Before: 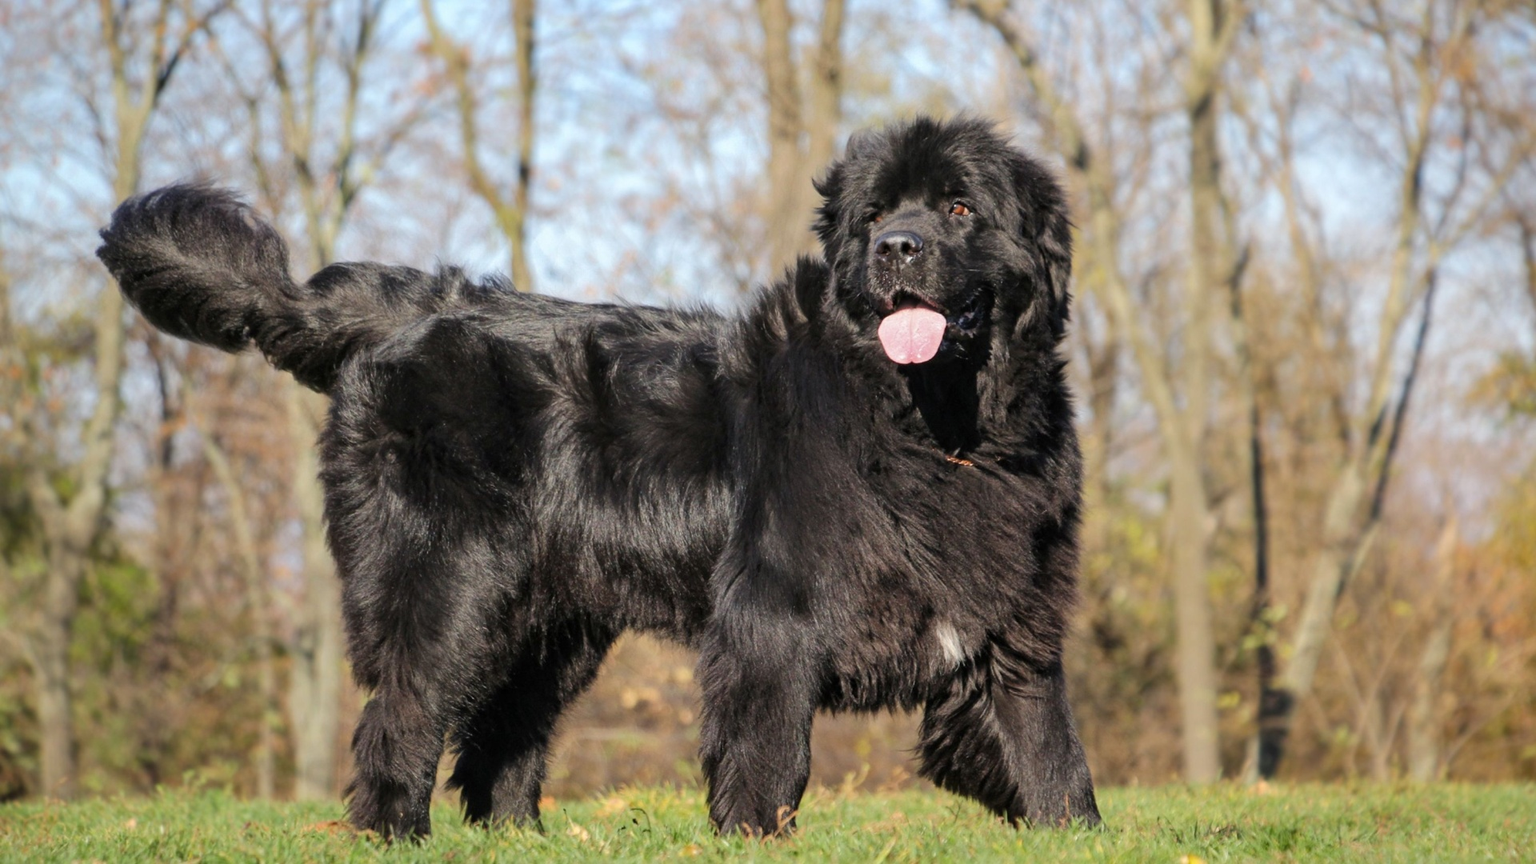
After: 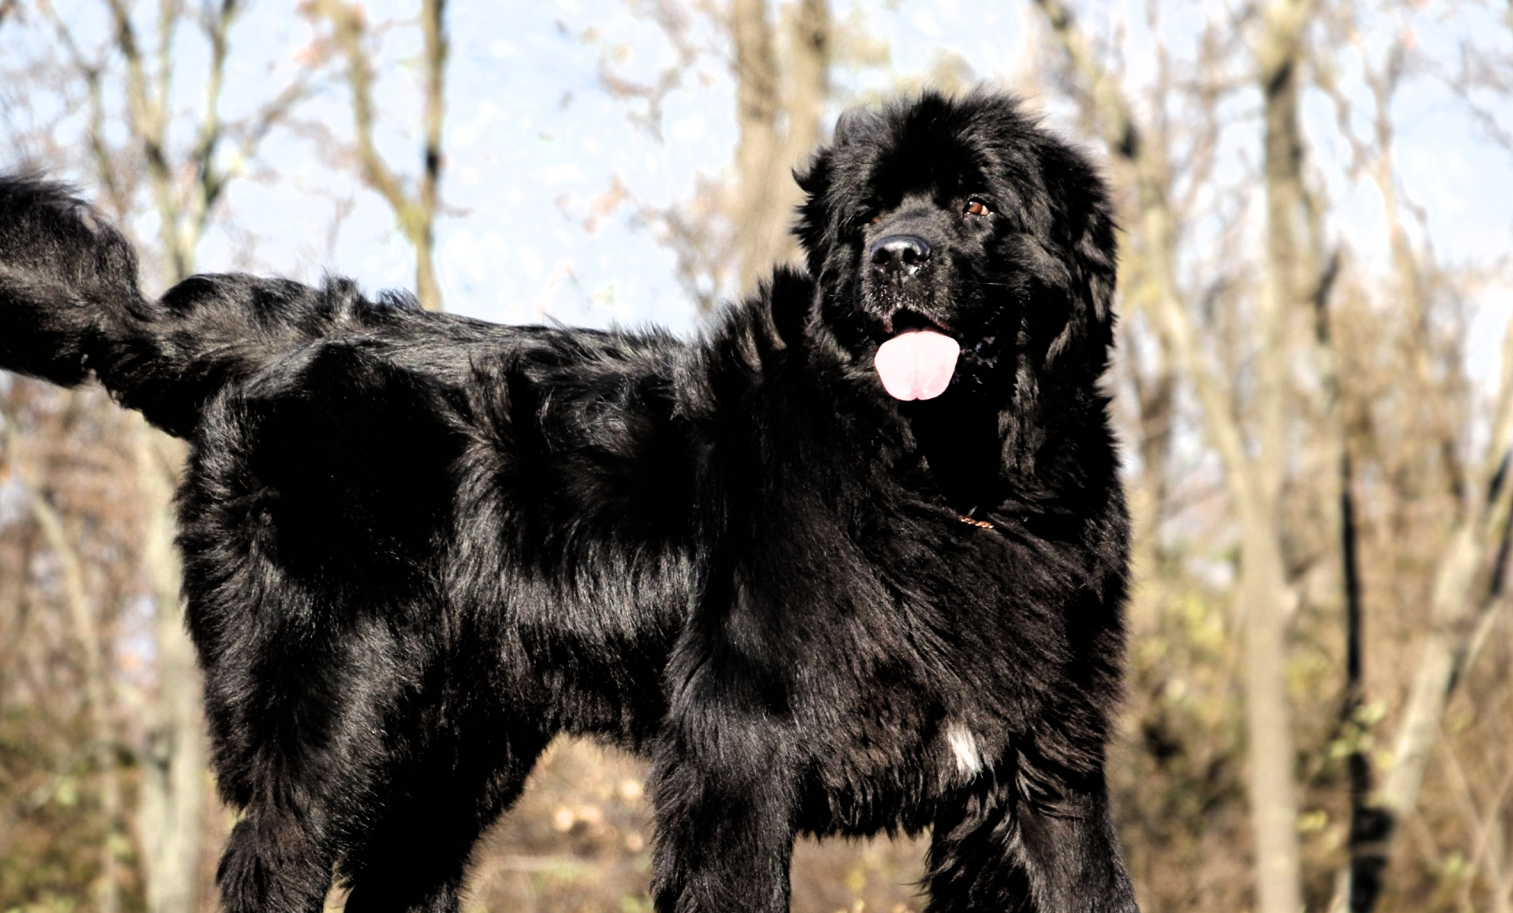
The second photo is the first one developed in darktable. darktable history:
filmic rgb: black relative exposure -8.23 EV, white relative exposure 2.21 EV, threshold 5.98 EV, hardness 7.05, latitude 85.36%, contrast 1.696, highlights saturation mix -4.19%, shadows ↔ highlights balance -3.09%, enable highlight reconstruction true
crop: left 11.63%, top 5.049%, right 9.552%, bottom 10.401%
